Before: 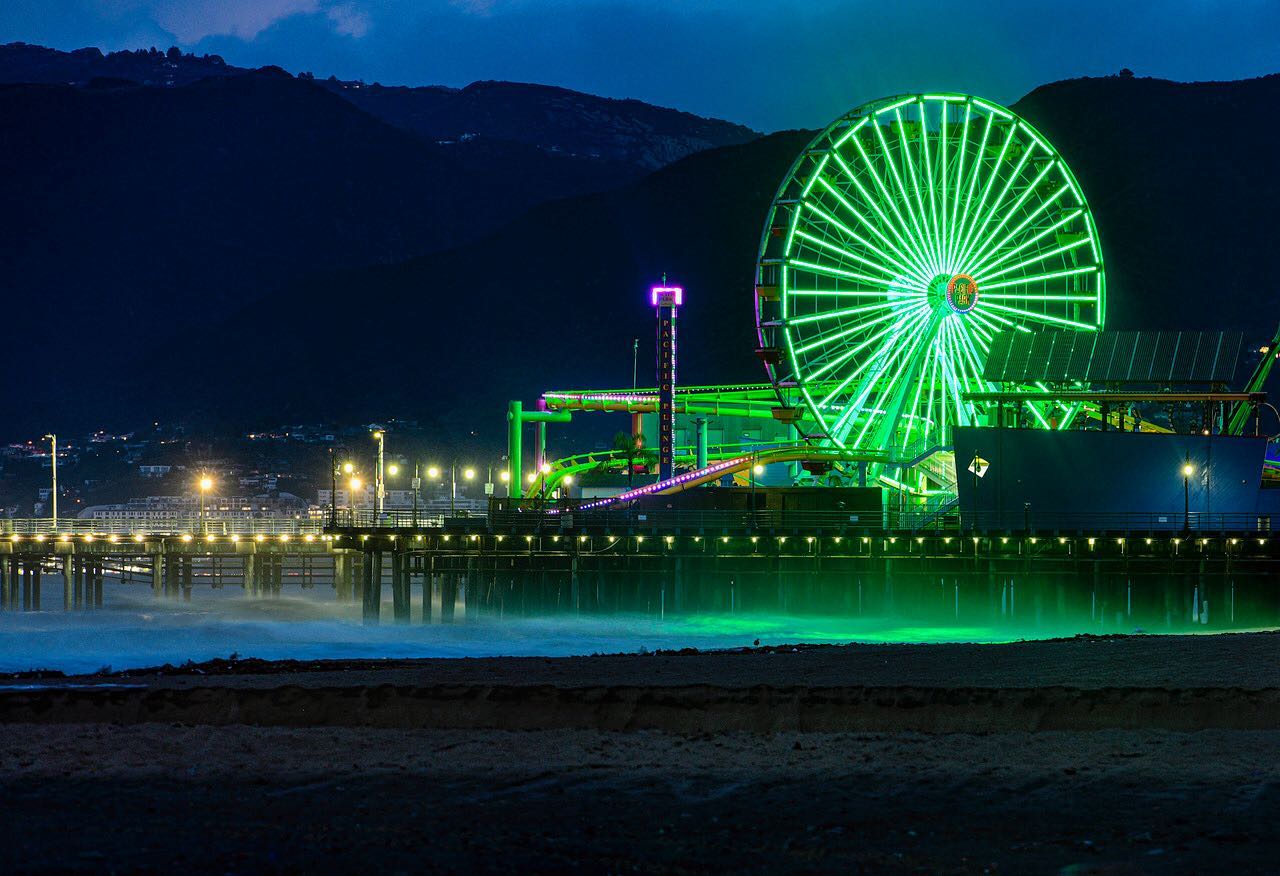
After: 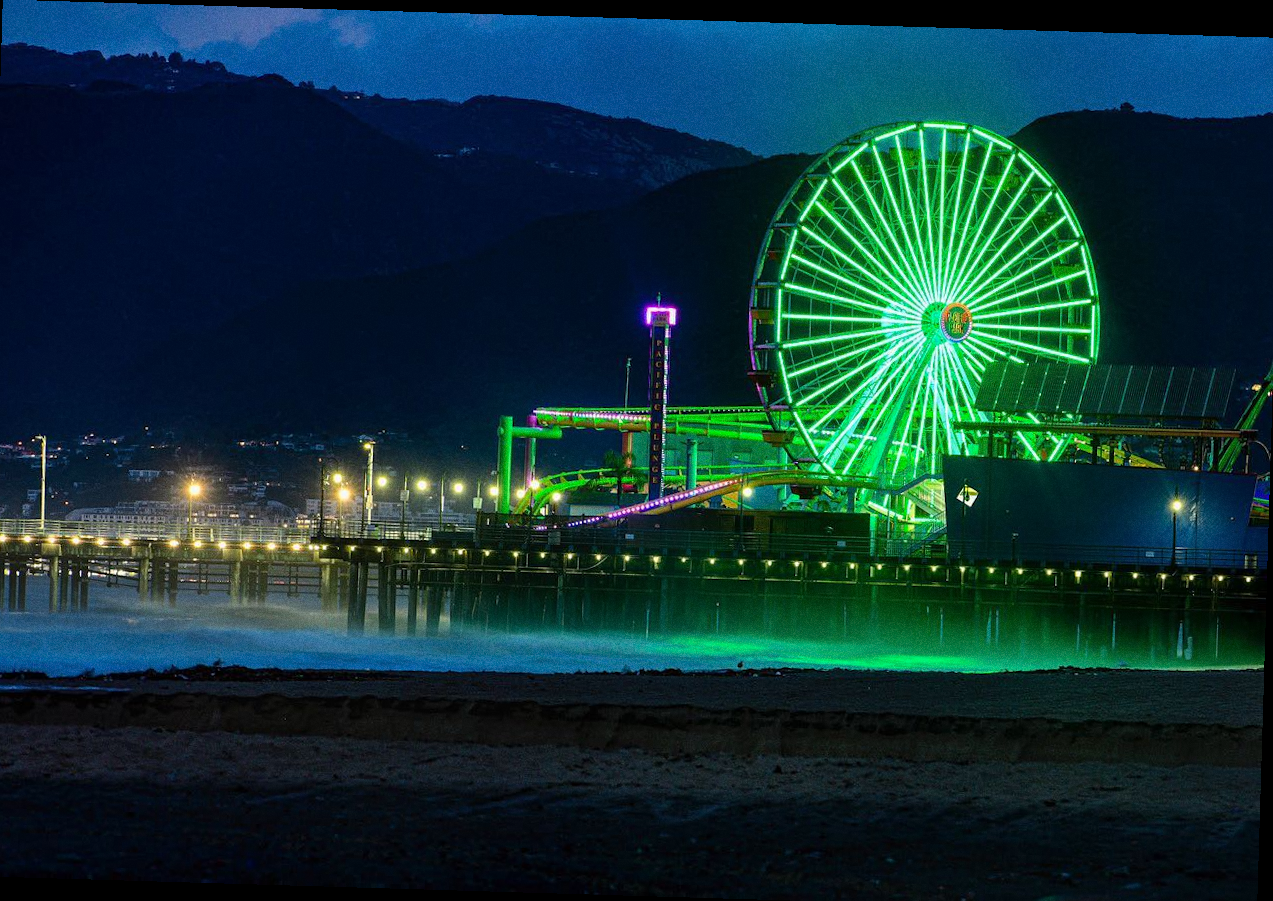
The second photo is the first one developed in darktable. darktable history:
rotate and perspective: rotation 1.72°, automatic cropping off
crop and rotate: left 1.774%, right 0.633%, bottom 1.28%
base curve: curves: ch0 [(0, 0) (0.472, 0.455) (1, 1)], preserve colors none
tone equalizer: on, module defaults
grain: coarseness 0.09 ISO
